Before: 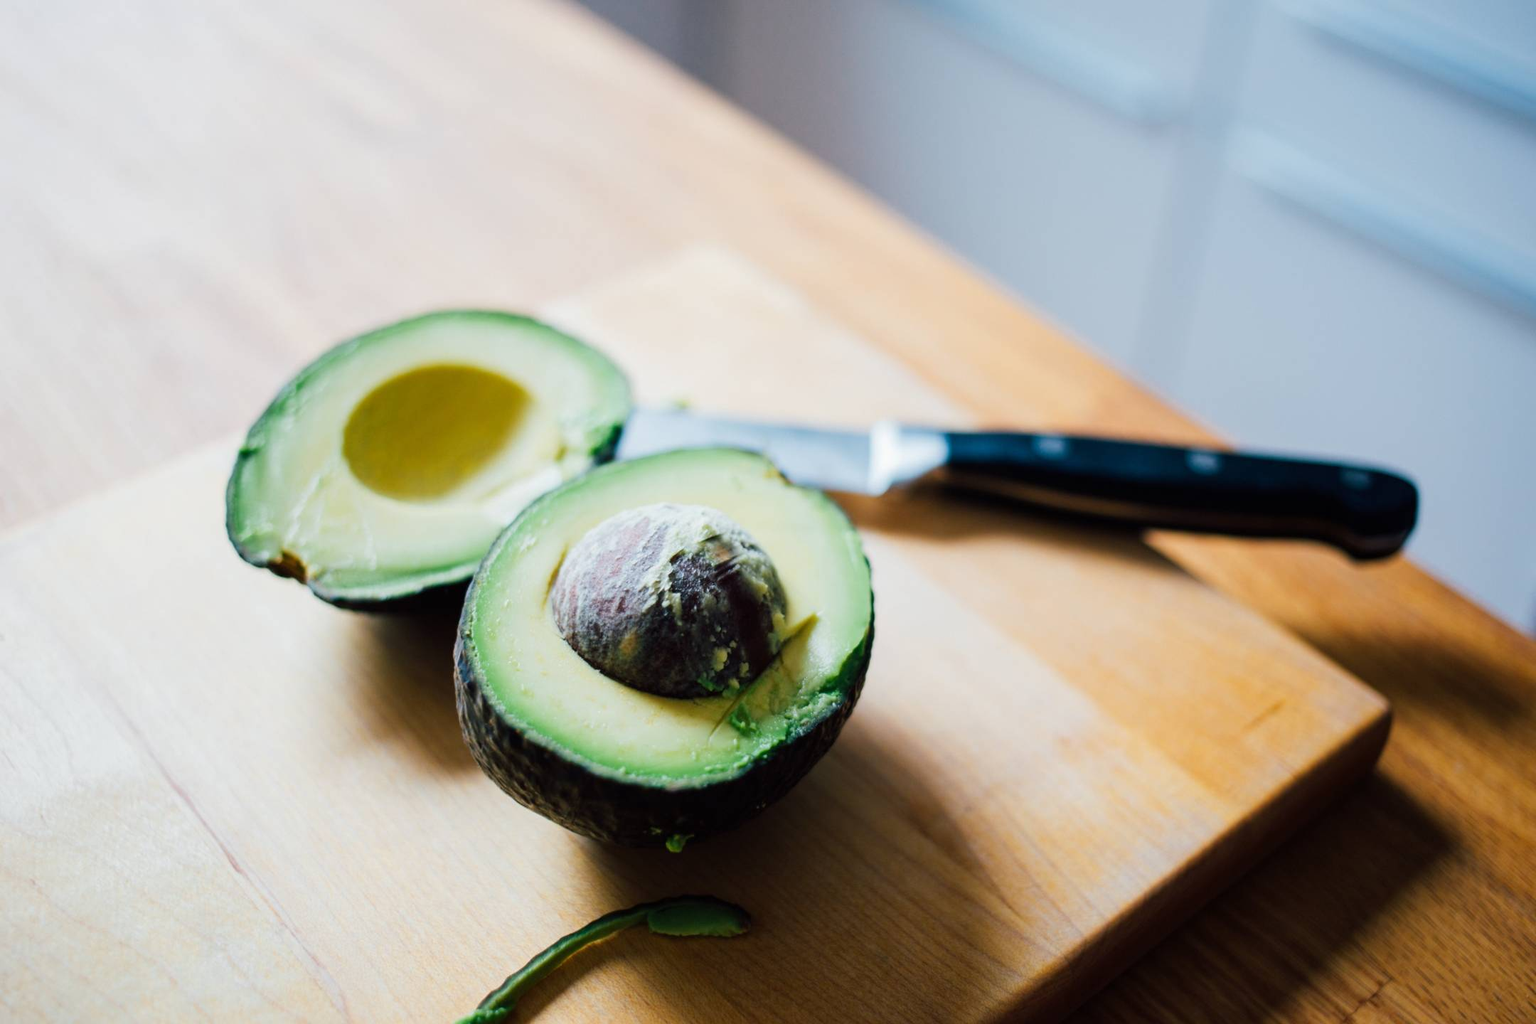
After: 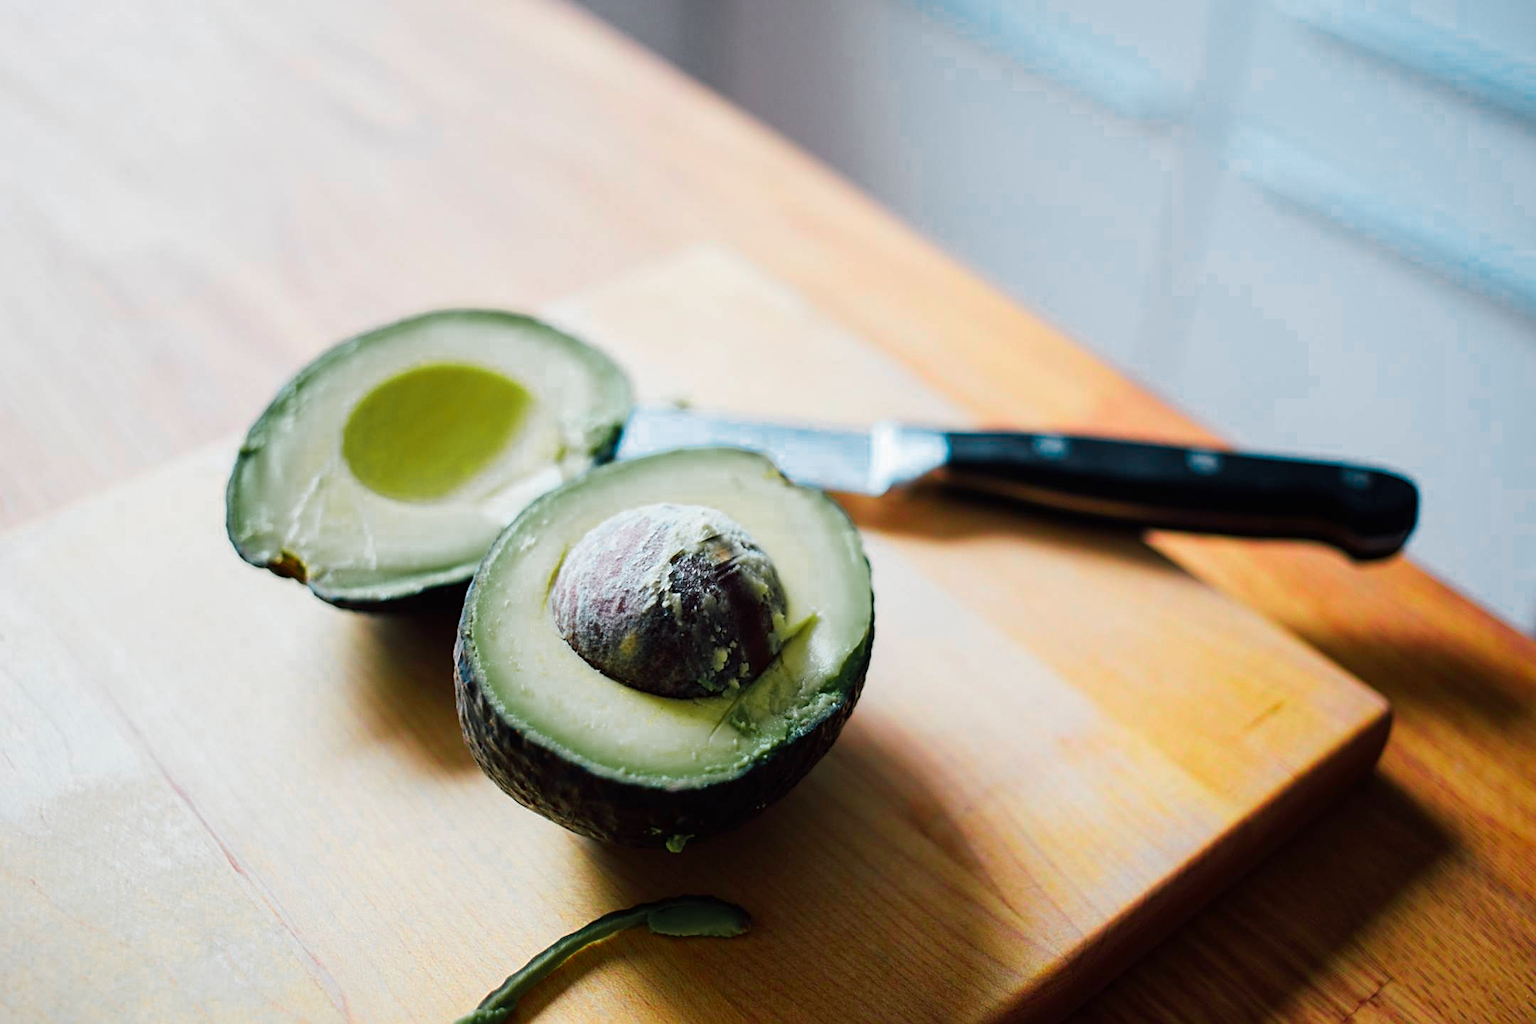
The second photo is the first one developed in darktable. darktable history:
sharpen: on, module defaults
color zones: curves: ch0 [(0, 0.533) (0.126, 0.533) (0.234, 0.533) (0.368, 0.357) (0.5, 0.5) (0.625, 0.5) (0.74, 0.637) (0.875, 0.5)]; ch1 [(0.004, 0.708) (0.129, 0.662) (0.25, 0.5) (0.375, 0.331) (0.496, 0.396) (0.625, 0.649) (0.739, 0.26) (0.875, 0.5) (1, 0.478)]; ch2 [(0, 0.409) (0.132, 0.403) (0.236, 0.558) (0.379, 0.448) (0.5, 0.5) (0.625, 0.5) (0.691, 0.39) (0.875, 0.5)]
